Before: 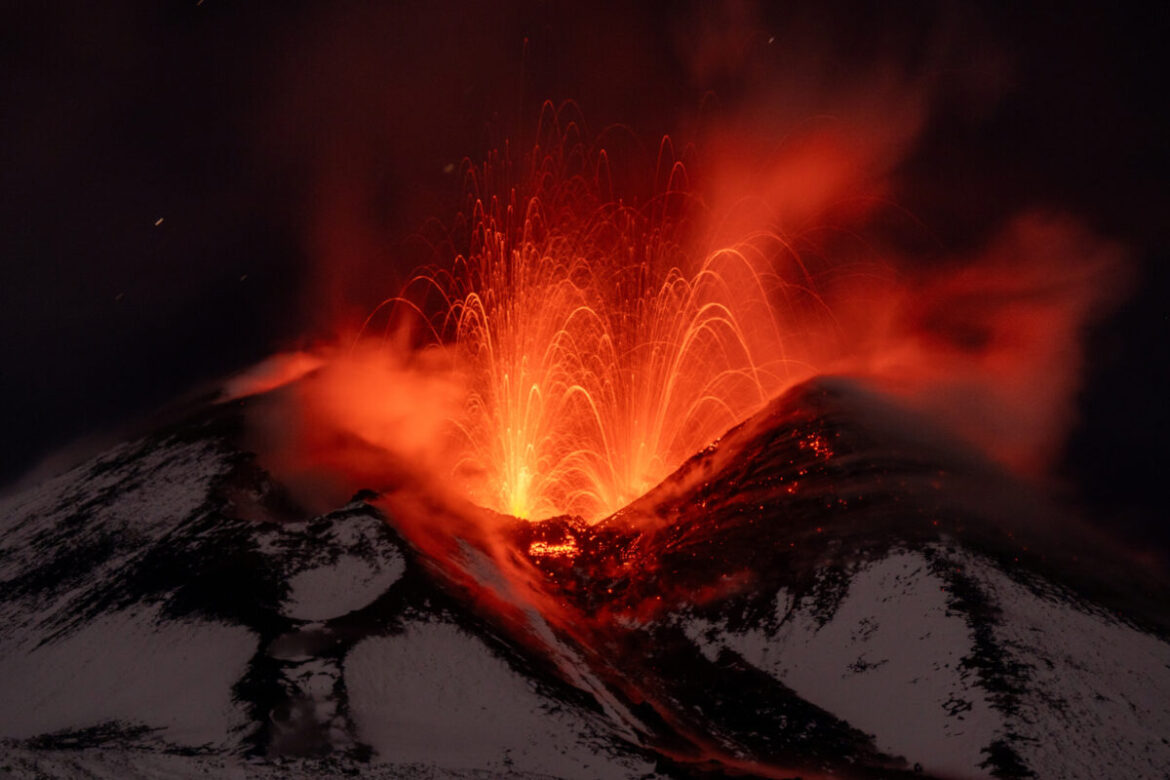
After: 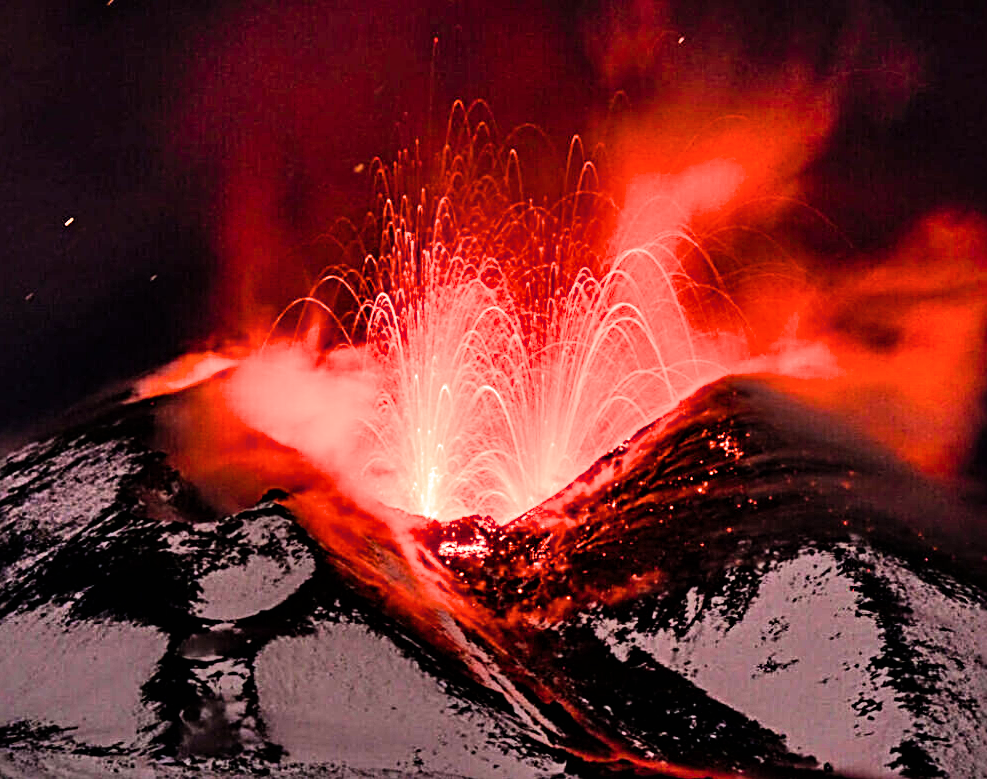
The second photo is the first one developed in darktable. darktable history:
contrast equalizer: octaves 7, y [[0.5, 0.501, 0.525, 0.597, 0.58, 0.514], [0.5 ×6], [0.5 ×6], [0 ×6], [0 ×6]]
sharpen: radius 2.68, amount 0.673
filmic rgb: black relative exposure -7.65 EV, white relative exposure 4.56 EV, hardness 3.61
tone equalizer: on, module defaults
shadows and highlights: soften with gaussian
color balance rgb: power › hue 174.16°, linear chroma grading › global chroma 24.883%, perceptual saturation grading › global saturation 19.967%, perceptual brilliance grading › highlights 13.82%, perceptual brilliance grading › shadows -18.42%, global vibrance 14.981%
crop: left 7.719%, right 7.872%
exposure: black level correction 0, exposure 1.59 EV, compensate highlight preservation false
